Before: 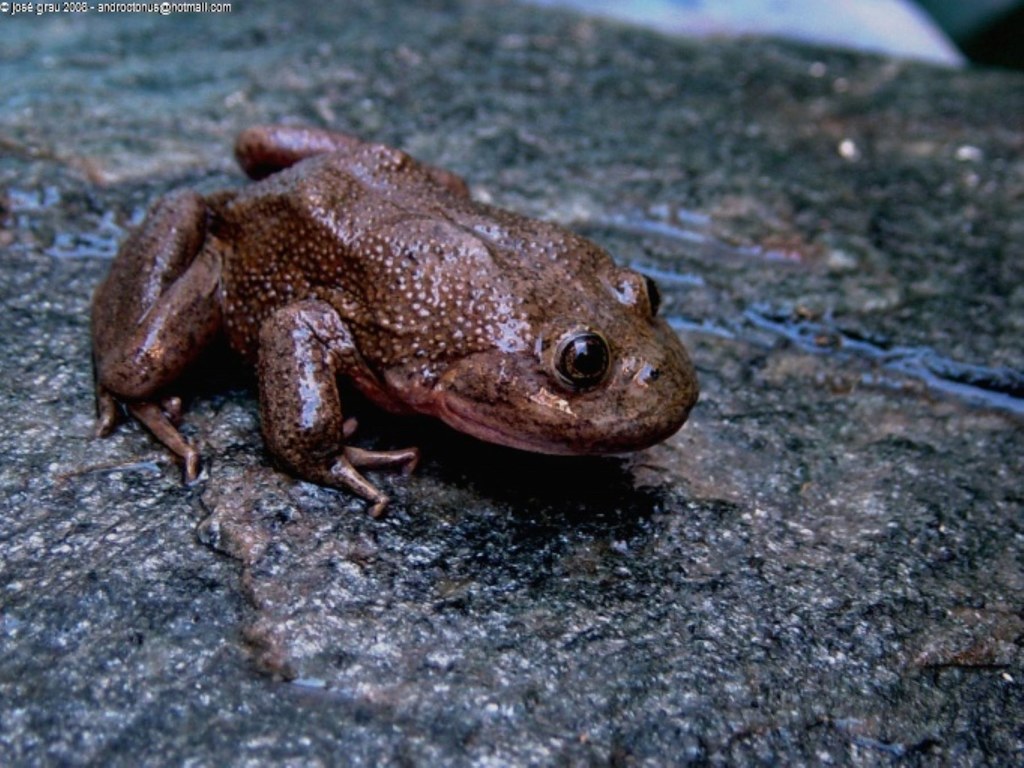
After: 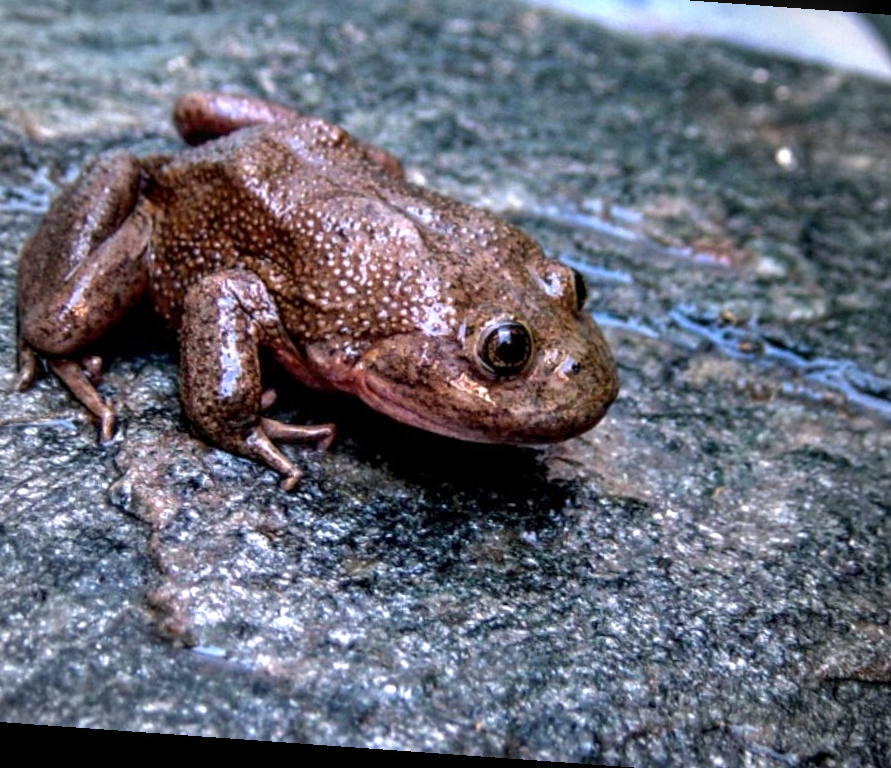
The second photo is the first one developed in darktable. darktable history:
crop: left 9.807%, top 6.259%, right 7.334%, bottom 2.177%
local contrast: on, module defaults
exposure: exposure 0.943 EV, compensate highlight preservation false
rotate and perspective: rotation 4.1°, automatic cropping off
vignetting: brightness -0.167
